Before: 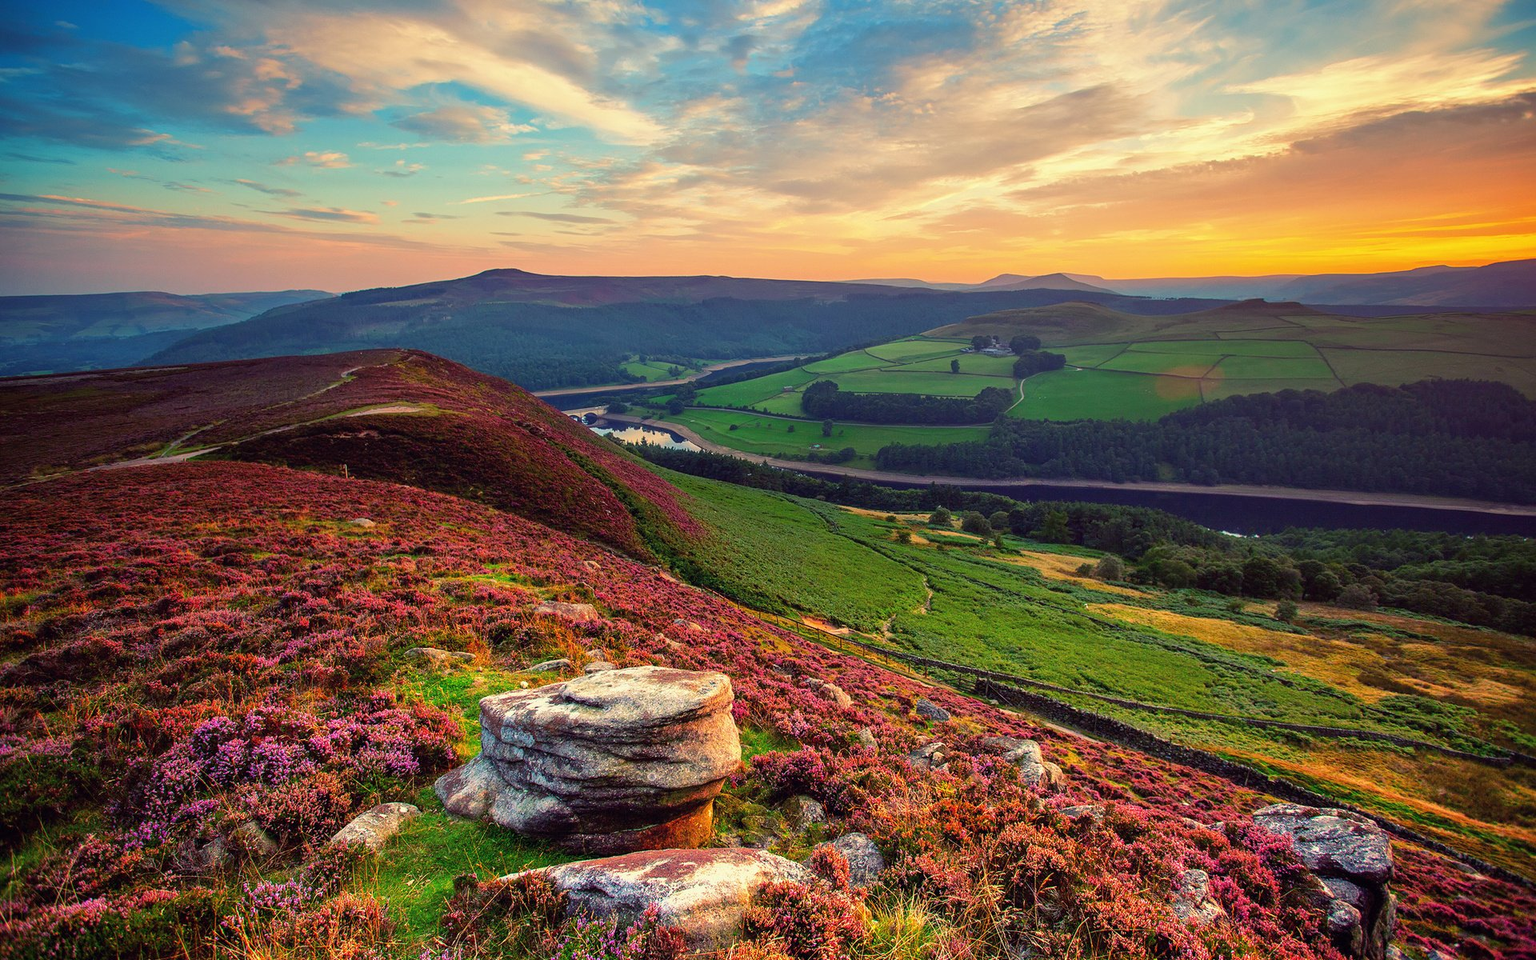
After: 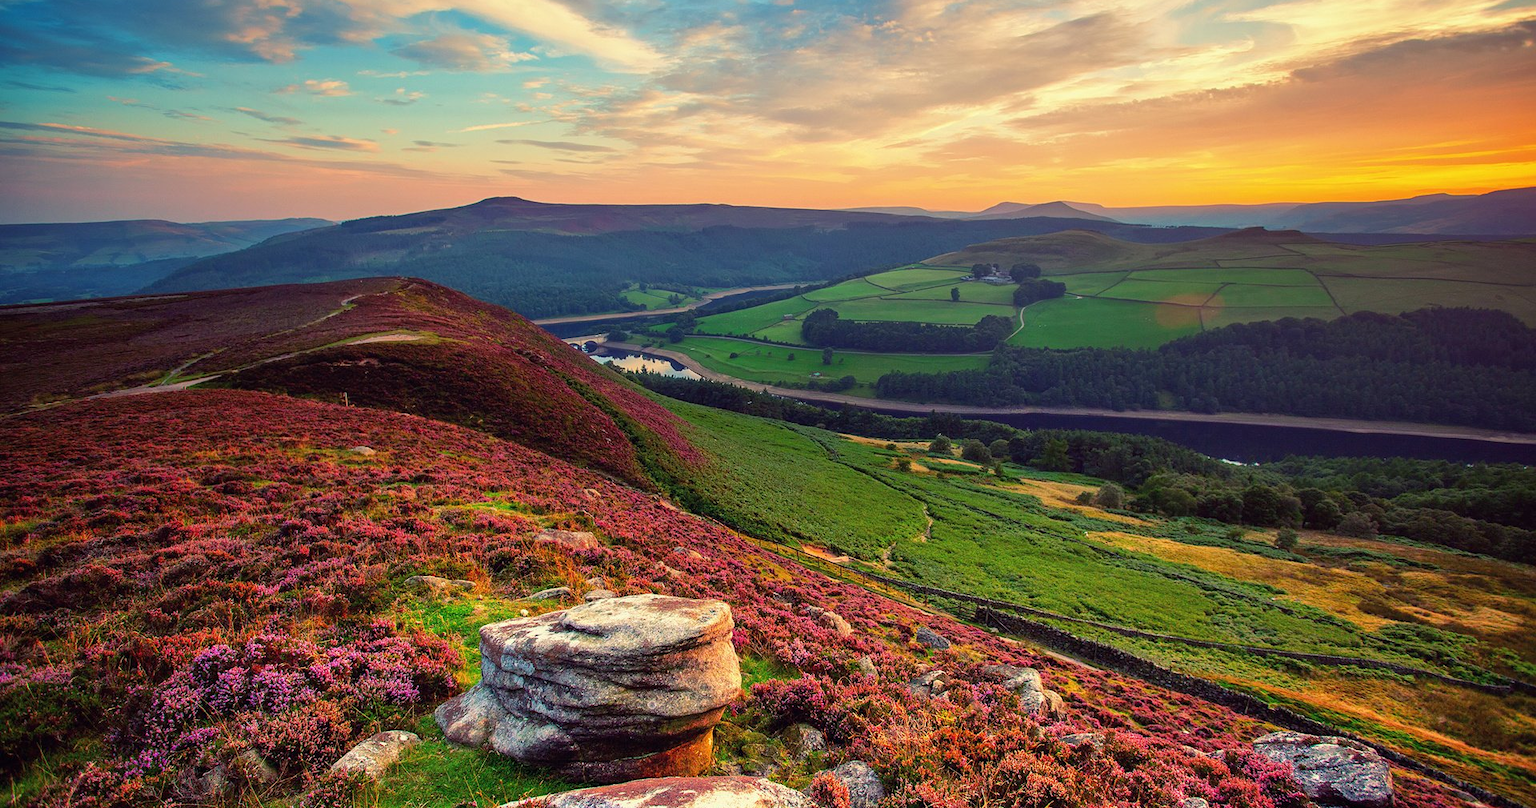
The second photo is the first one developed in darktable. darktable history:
crop: top 7.578%, bottom 8.19%
